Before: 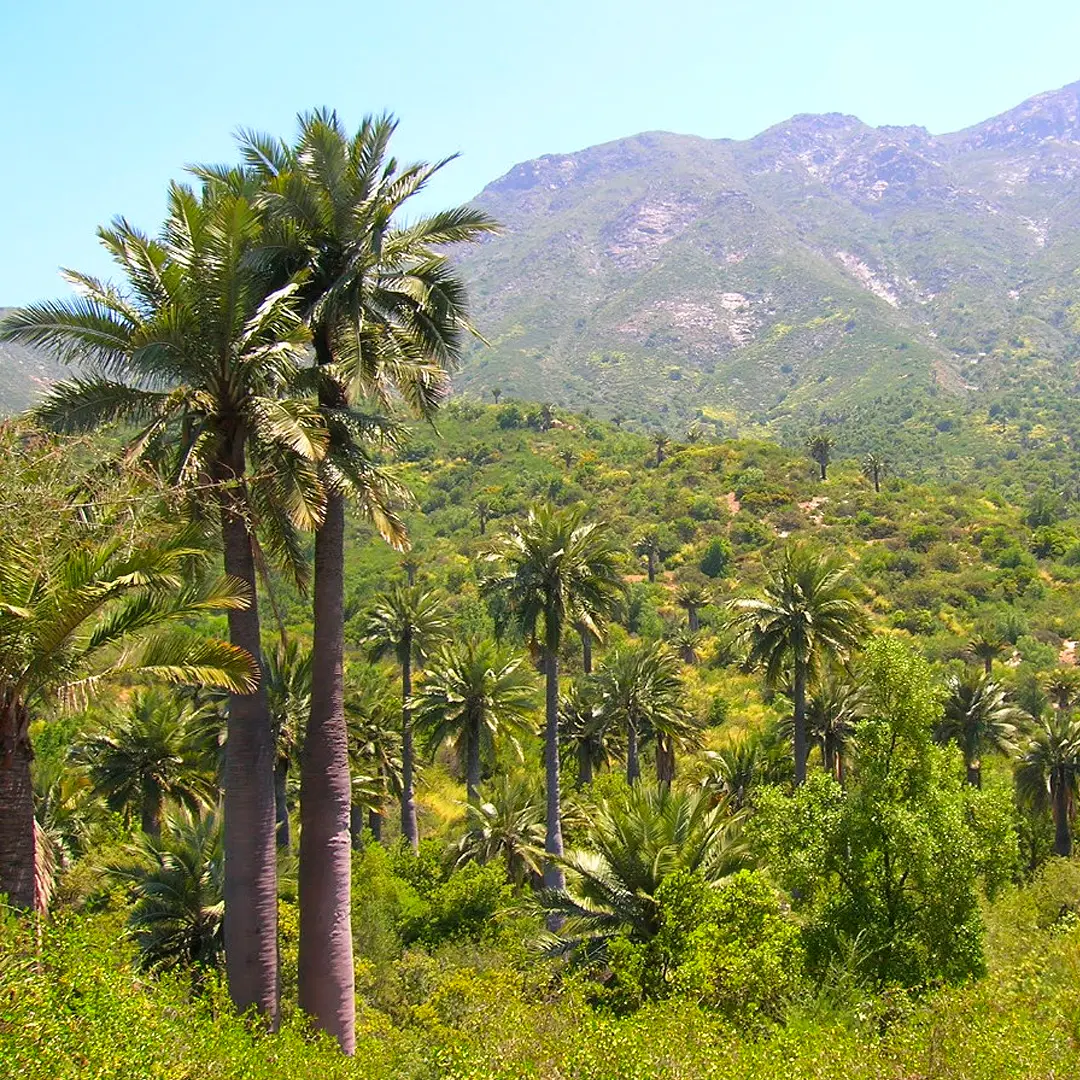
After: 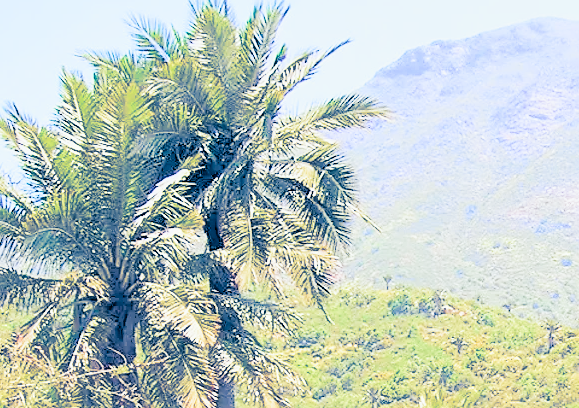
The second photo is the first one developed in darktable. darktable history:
filmic rgb: middle gray luminance 2.5%, black relative exposure -10 EV, white relative exposure 7 EV, threshold 6 EV, dynamic range scaling 10%, target black luminance 0%, hardness 3.19, latitude 44.39%, contrast 0.682, highlights saturation mix 5%, shadows ↔ highlights balance 13.63%, add noise in highlights 0, color science v3 (2019), use custom middle-gray values true, iterations of high-quality reconstruction 0, contrast in highlights soft, enable highlight reconstruction true
local contrast: highlights 100%, shadows 100%, detail 120%, midtone range 0.2
crop: left 10.121%, top 10.631%, right 36.218%, bottom 51.526%
tone curve: curves: ch0 [(0.014, 0.013) (0.088, 0.043) (0.208, 0.176) (0.257, 0.267) (0.406, 0.483) (0.489, 0.556) (0.667, 0.73) (0.793, 0.851) (0.994, 0.974)]; ch1 [(0, 0) (0.161, 0.092) (0.35, 0.33) (0.392, 0.392) (0.457, 0.467) (0.505, 0.497) (0.537, 0.518) (0.553, 0.53) (0.58, 0.567) (0.739, 0.697) (1, 1)]; ch2 [(0, 0) (0.346, 0.362) (0.448, 0.419) (0.502, 0.499) (0.533, 0.517) (0.556, 0.533) (0.629, 0.619) (0.717, 0.678) (1, 1)], color space Lab, independent channels, preserve colors none
sharpen: on, module defaults
split-toning: shadows › hue 226.8°, shadows › saturation 1, highlights › saturation 0, balance -61.41
white balance: red 1.004, blue 1.024
